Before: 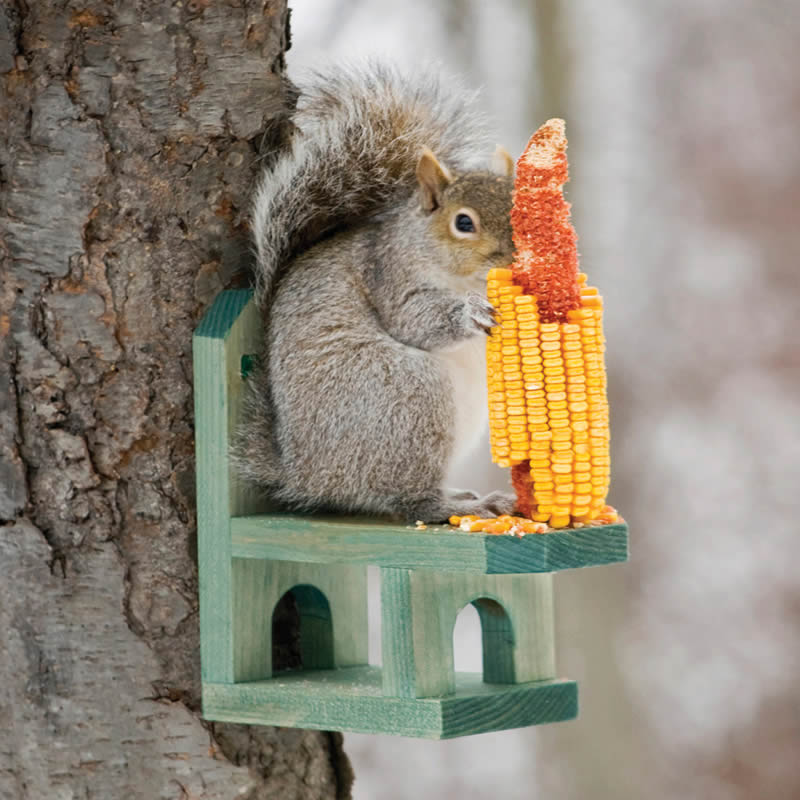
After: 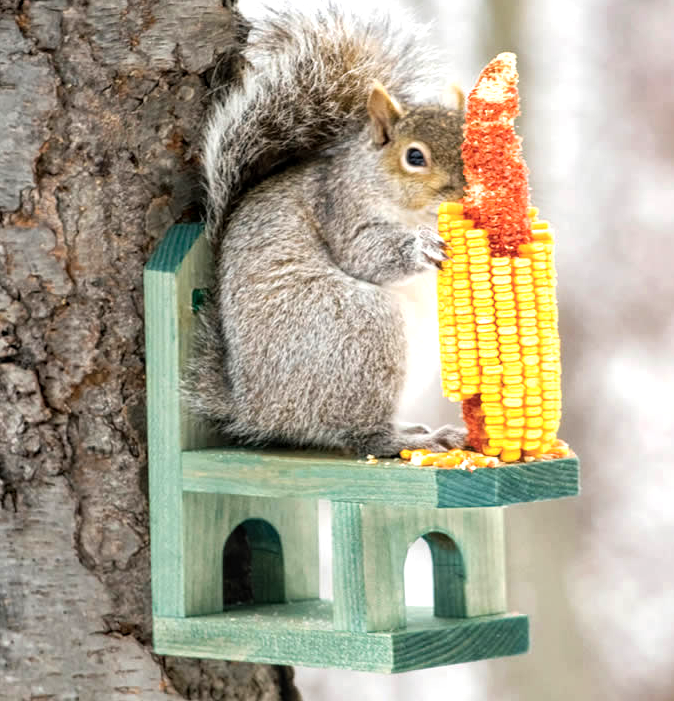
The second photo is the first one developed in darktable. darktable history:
tone equalizer: -8 EV -0.784 EV, -7 EV -0.706 EV, -6 EV -0.562 EV, -5 EV -0.378 EV, -3 EV 0.391 EV, -2 EV 0.6 EV, -1 EV 0.685 EV, +0 EV 0.738 EV
local contrast: on, module defaults
crop: left 6.156%, top 8.335%, right 9.535%, bottom 3.965%
